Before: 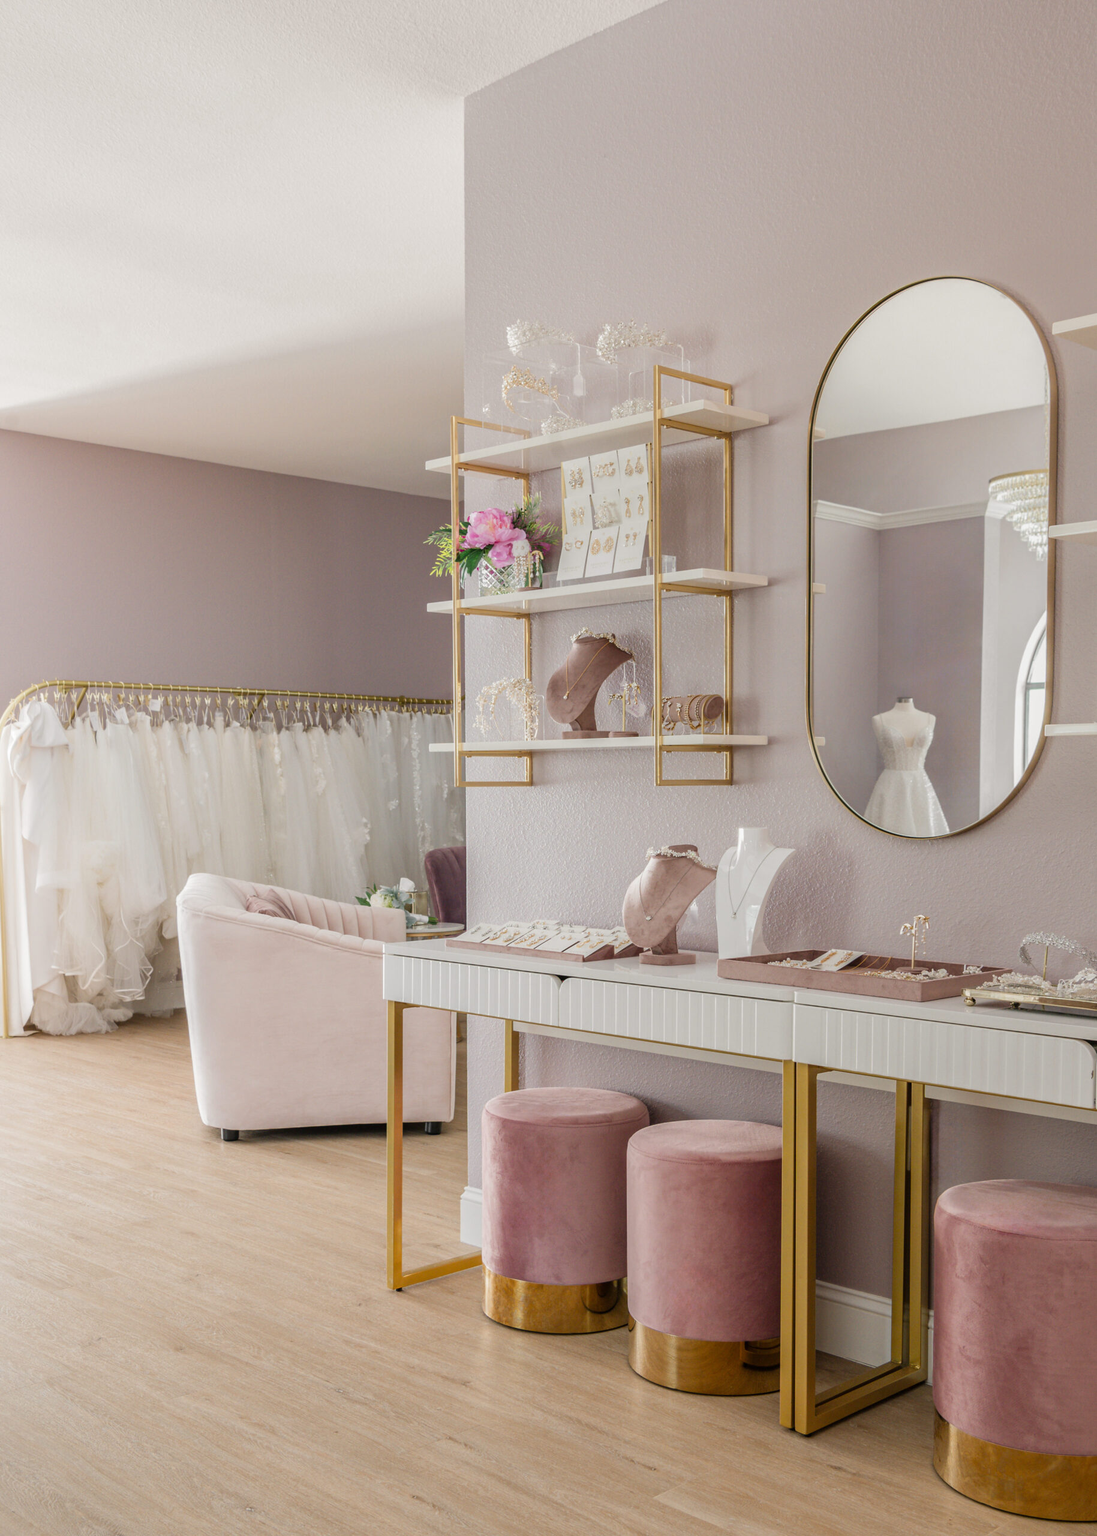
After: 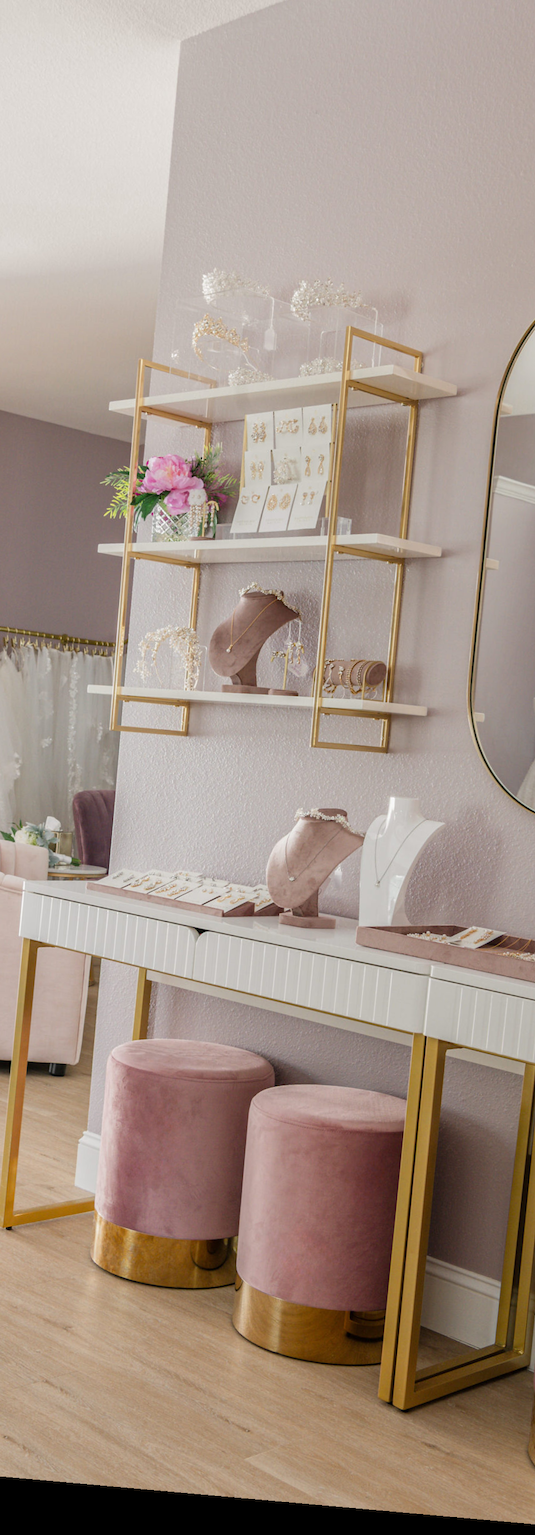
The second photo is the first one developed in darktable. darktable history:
rotate and perspective: rotation 5.12°, automatic cropping off
crop: left 33.452%, top 6.025%, right 23.155%
